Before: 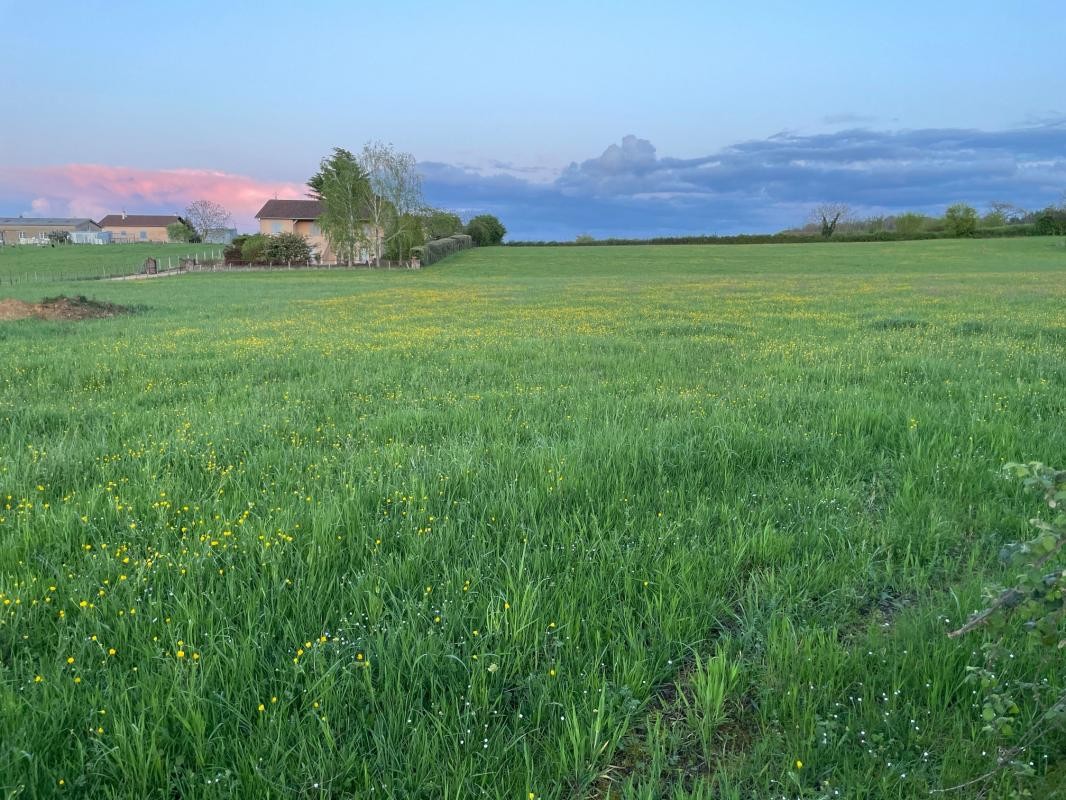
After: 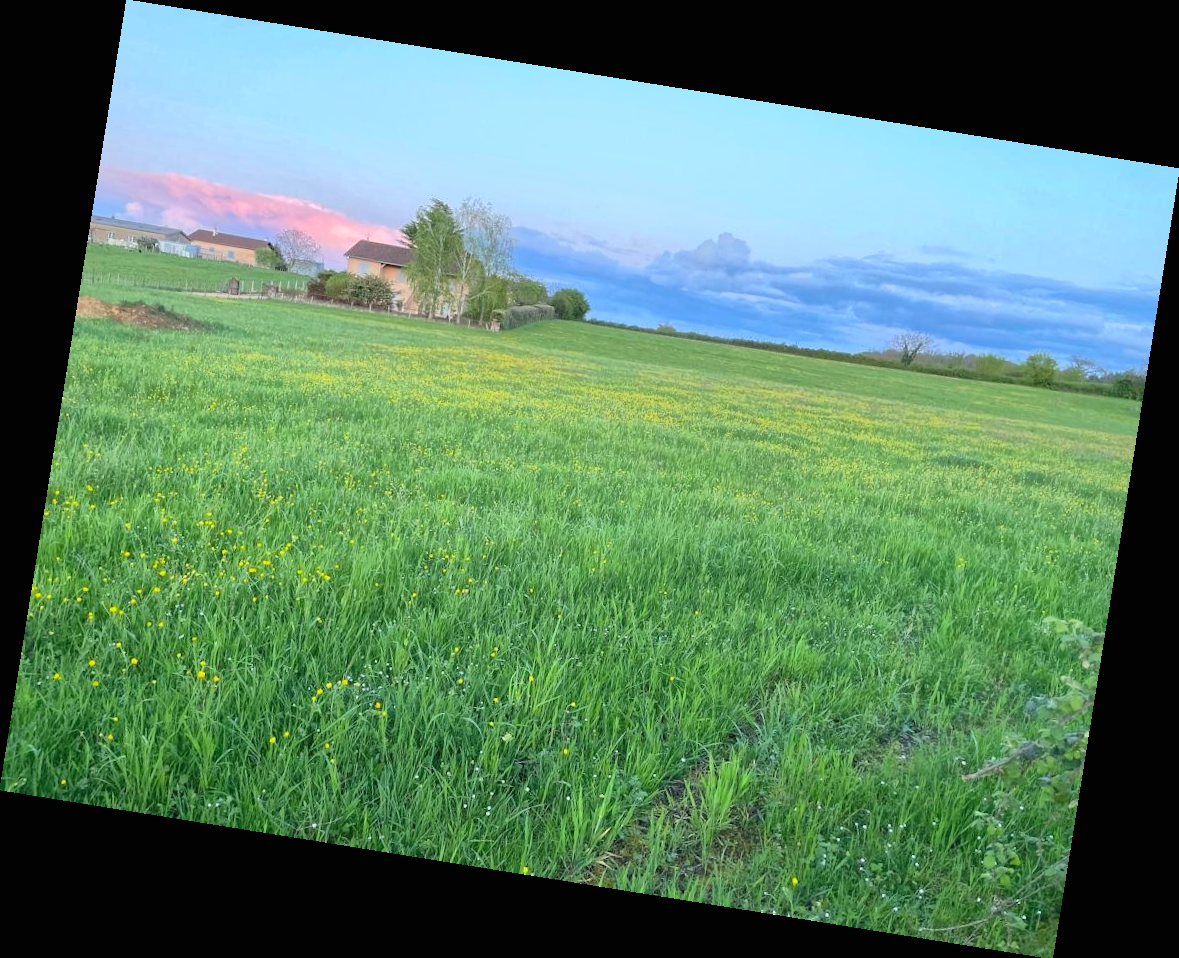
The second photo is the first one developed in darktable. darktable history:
global tonemap: drago (1, 100), detail 1
rotate and perspective: rotation 9.12°, automatic cropping off
exposure: black level correction 0, exposure 1.015 EV, compensate exposure bias true, compensate highlight preservation false
